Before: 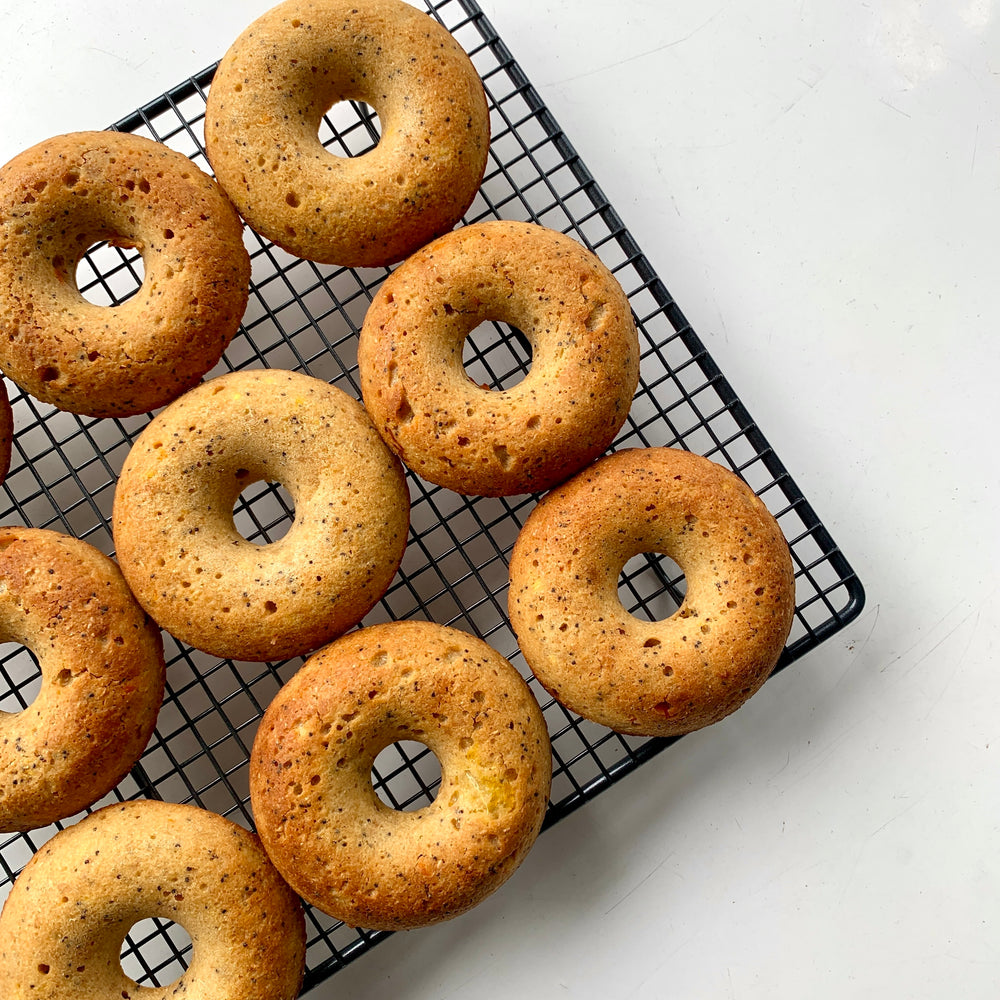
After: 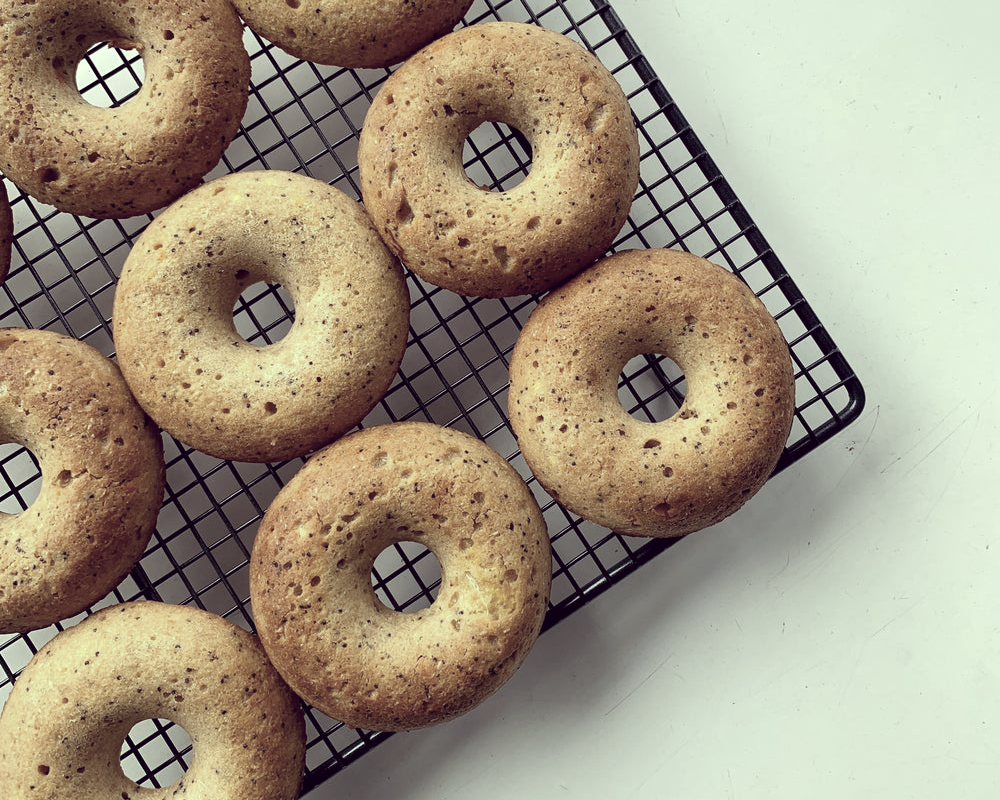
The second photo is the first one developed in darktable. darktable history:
tone equalizer: on, module defaults
crop and rotate: top 19.998%
color correction: highlights a* -20.17, highlights b* 20.27, shadows a* 20.03, shadows b* -20.46, saturation 0.43
